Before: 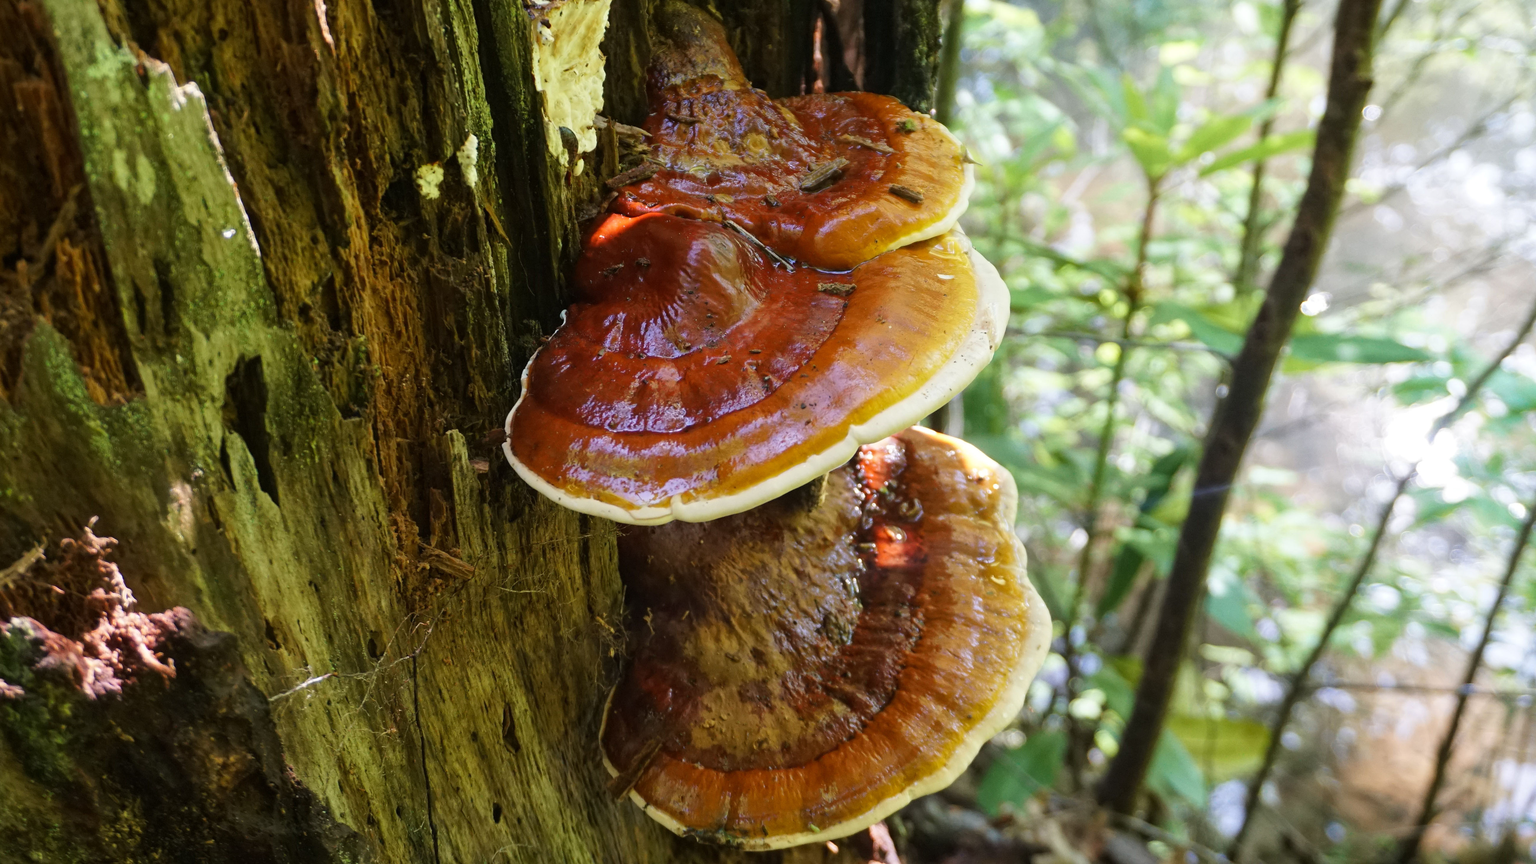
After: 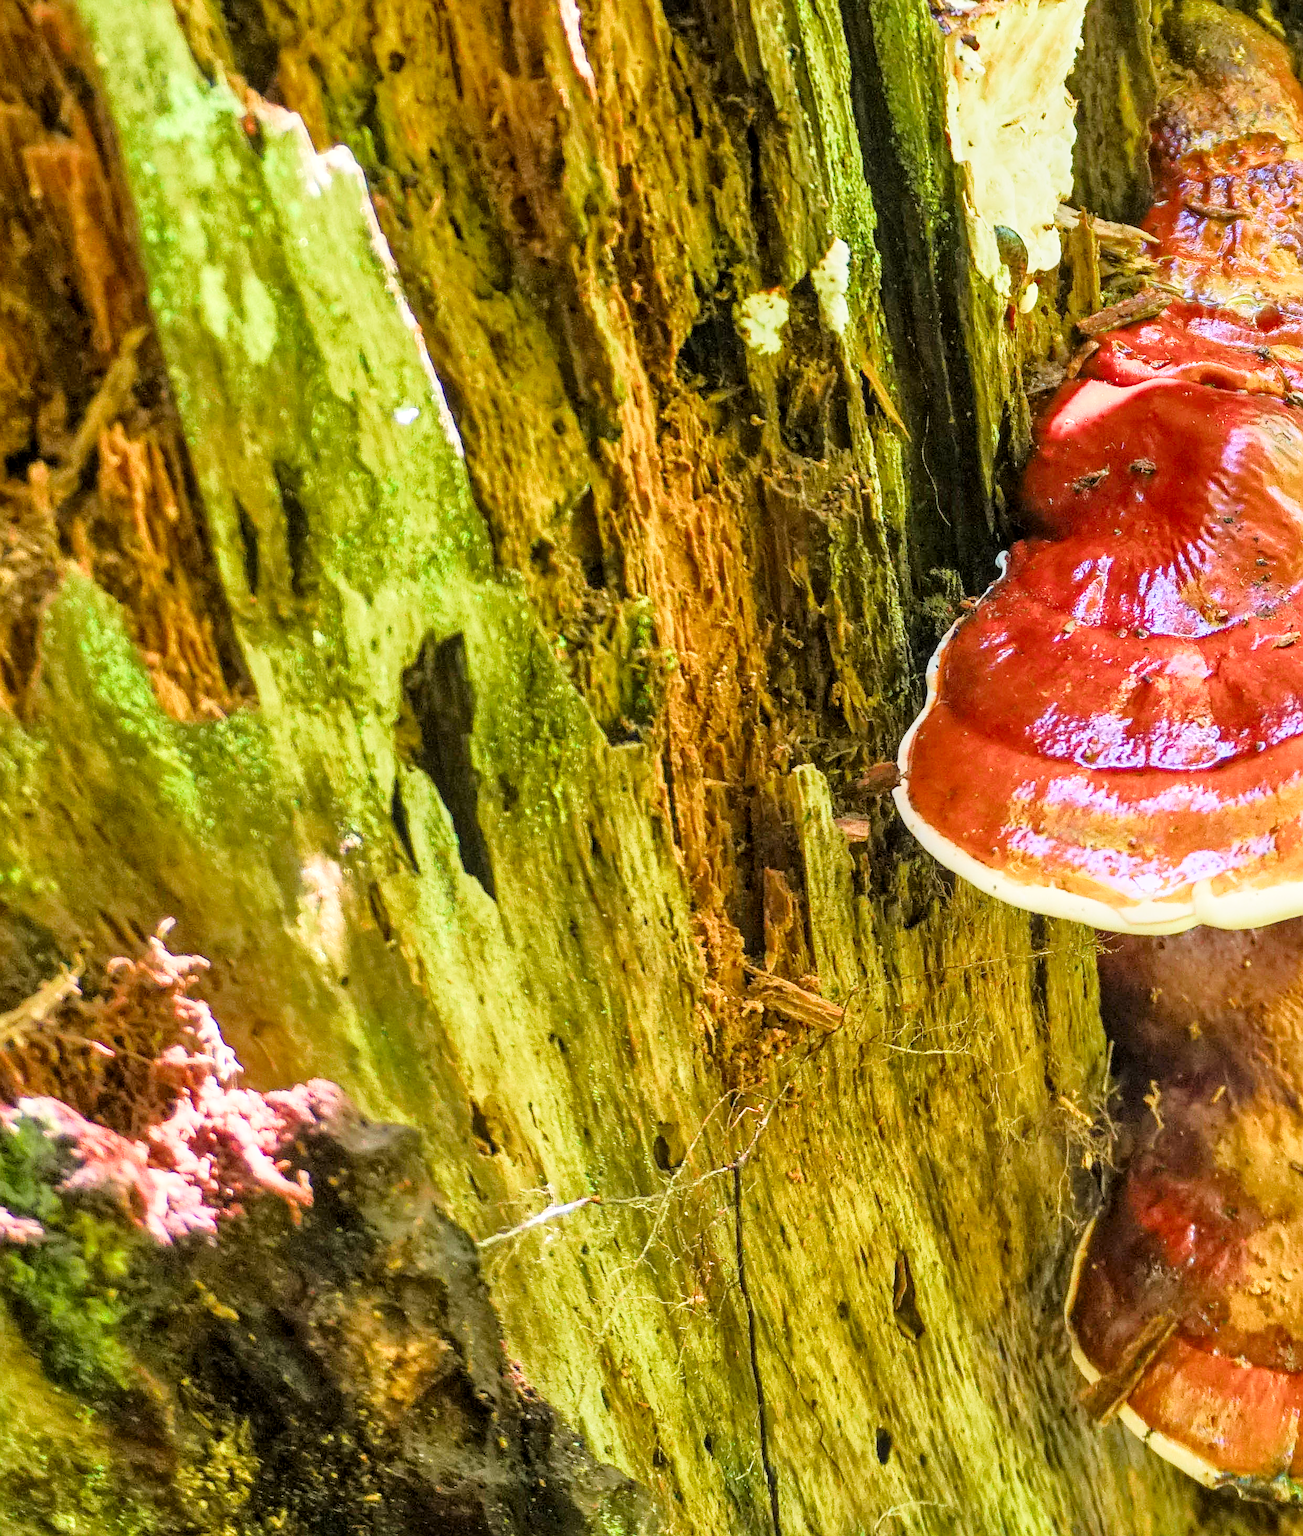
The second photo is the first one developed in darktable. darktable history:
contrast brightness saturation: contrast 0.233, brightness 0.105, saturation 0.291
sharpen: on, module defaults
exposure: black level correction 0, exposure 1.403 EV, compensate highlight preservation false
crop and rotate: left 0.036%, top 0%, right 52.232%
tone equalizer: -7 EV 0.154 EV, -6 EV 0.589 EV, -5 EV 1.17 EV, -4 EV 1.34 EV, -3 EV 1.15 EV, -2 EV 0.6 EV, -1 EV 0.15 EV
local contrast: on, module defaults
color balance rgb: perceptual saturation grading › global saturation 19.794%, global vibrance -16.544%, contrast -5.574%
filmic rgb: black relative exposure -7.65 EV, white relative exposure 4.56 EV, hardness 3.61, contrast 1.055, color science v4 (2020)
